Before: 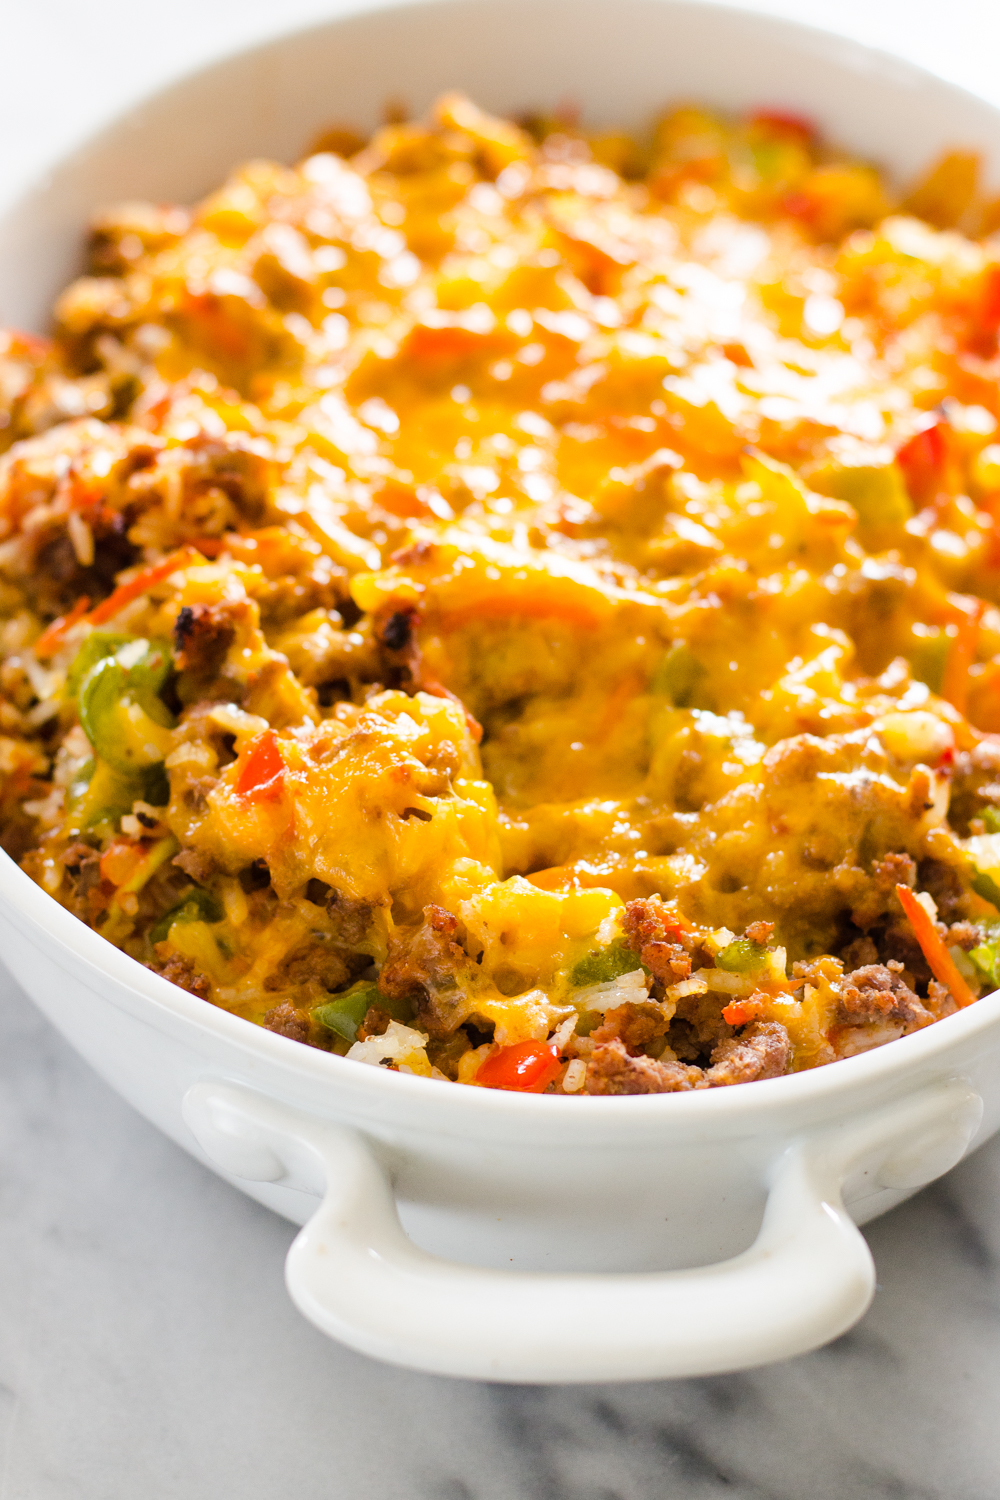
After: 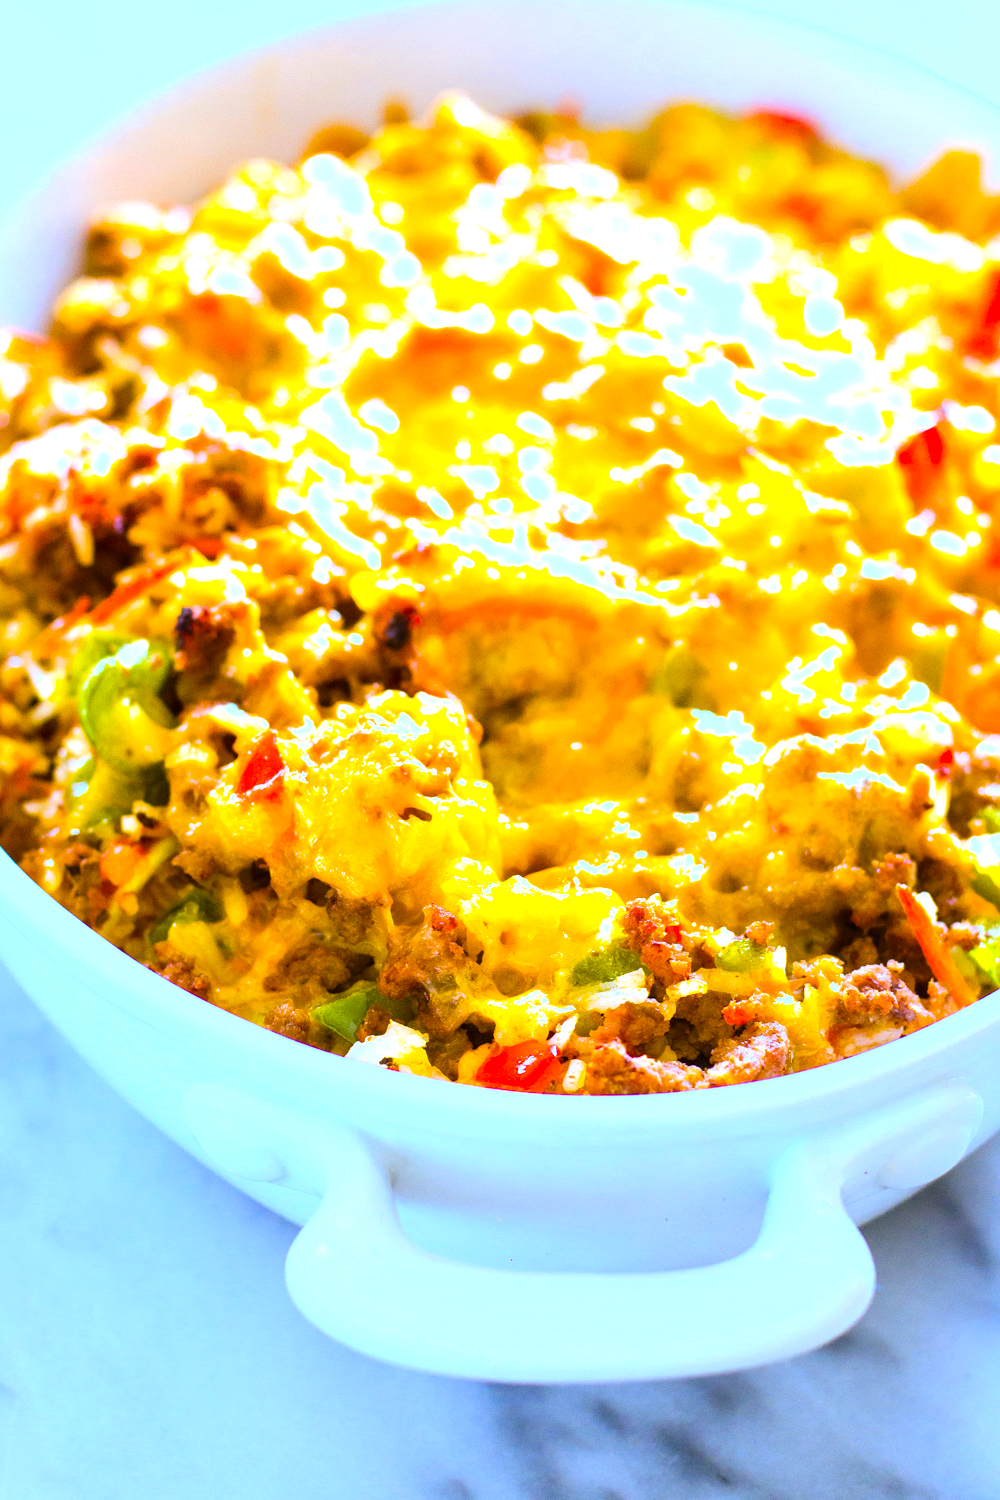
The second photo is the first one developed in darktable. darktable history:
color balance rgb: linear chroma grading › global chroma 15%, perceptual saturation grading › global saturation 30%
color zones: curves: ch0 [(0, 0.613) (0.01, 0.613) (0.245, 0.448) (0.498, 0.529) (0.642, 0.665) (0.879, 0.777) (0.99, 0.613)]; ch1 [(0, 0) (0.143, 0) (0.286, 0) (0.429, 0) (0.571, 0) (0.714, 0) (0.857, 0)], mix -121.96%
exposure: black level correction 0, exposure 0.9 EV, compensate highlight preservation false
white balance: red 0.871, blue 1.249
